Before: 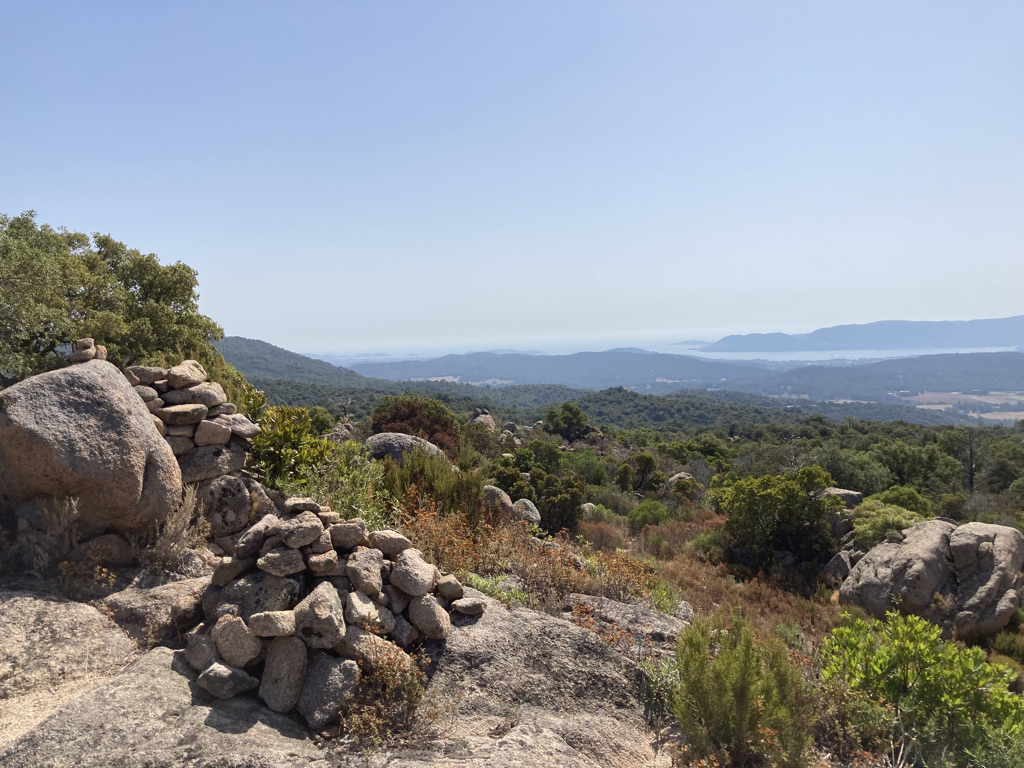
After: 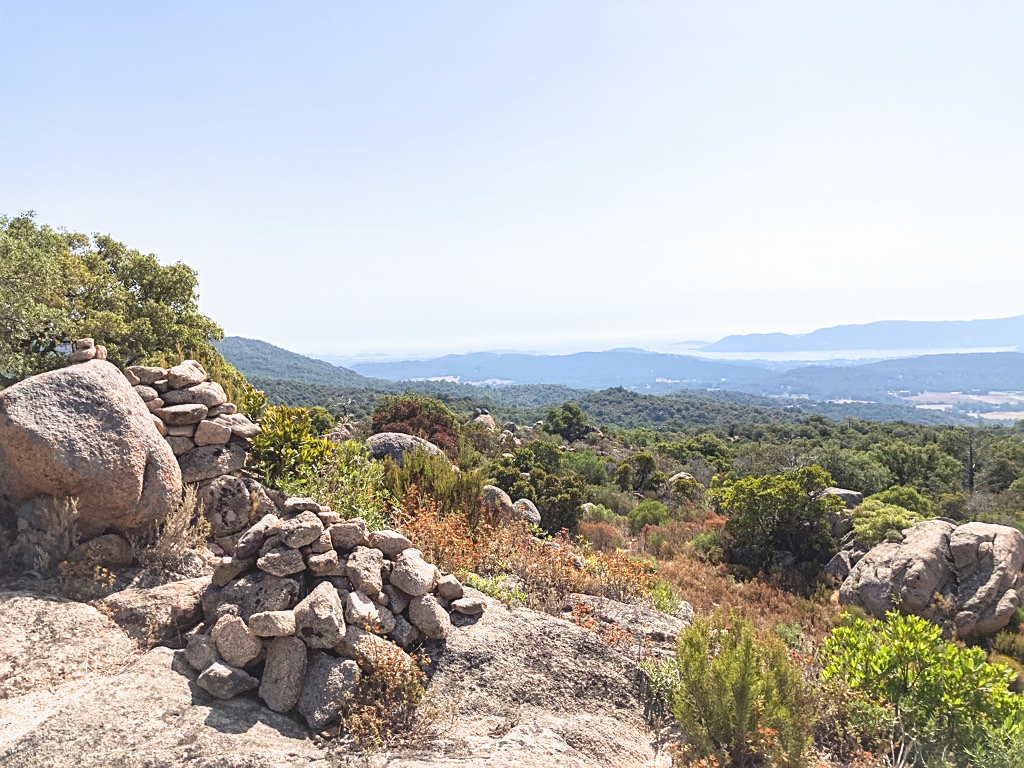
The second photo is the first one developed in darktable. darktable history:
sharpen: on, module defaults
exposure: black level correction -0.005, exposure 1 EV, compensate highlight preservation false
filmic rgb: black relative exposure -9.5 EV, white relative exposure 3.02 EV, hardness 6.12
local contrast: detail 110%
